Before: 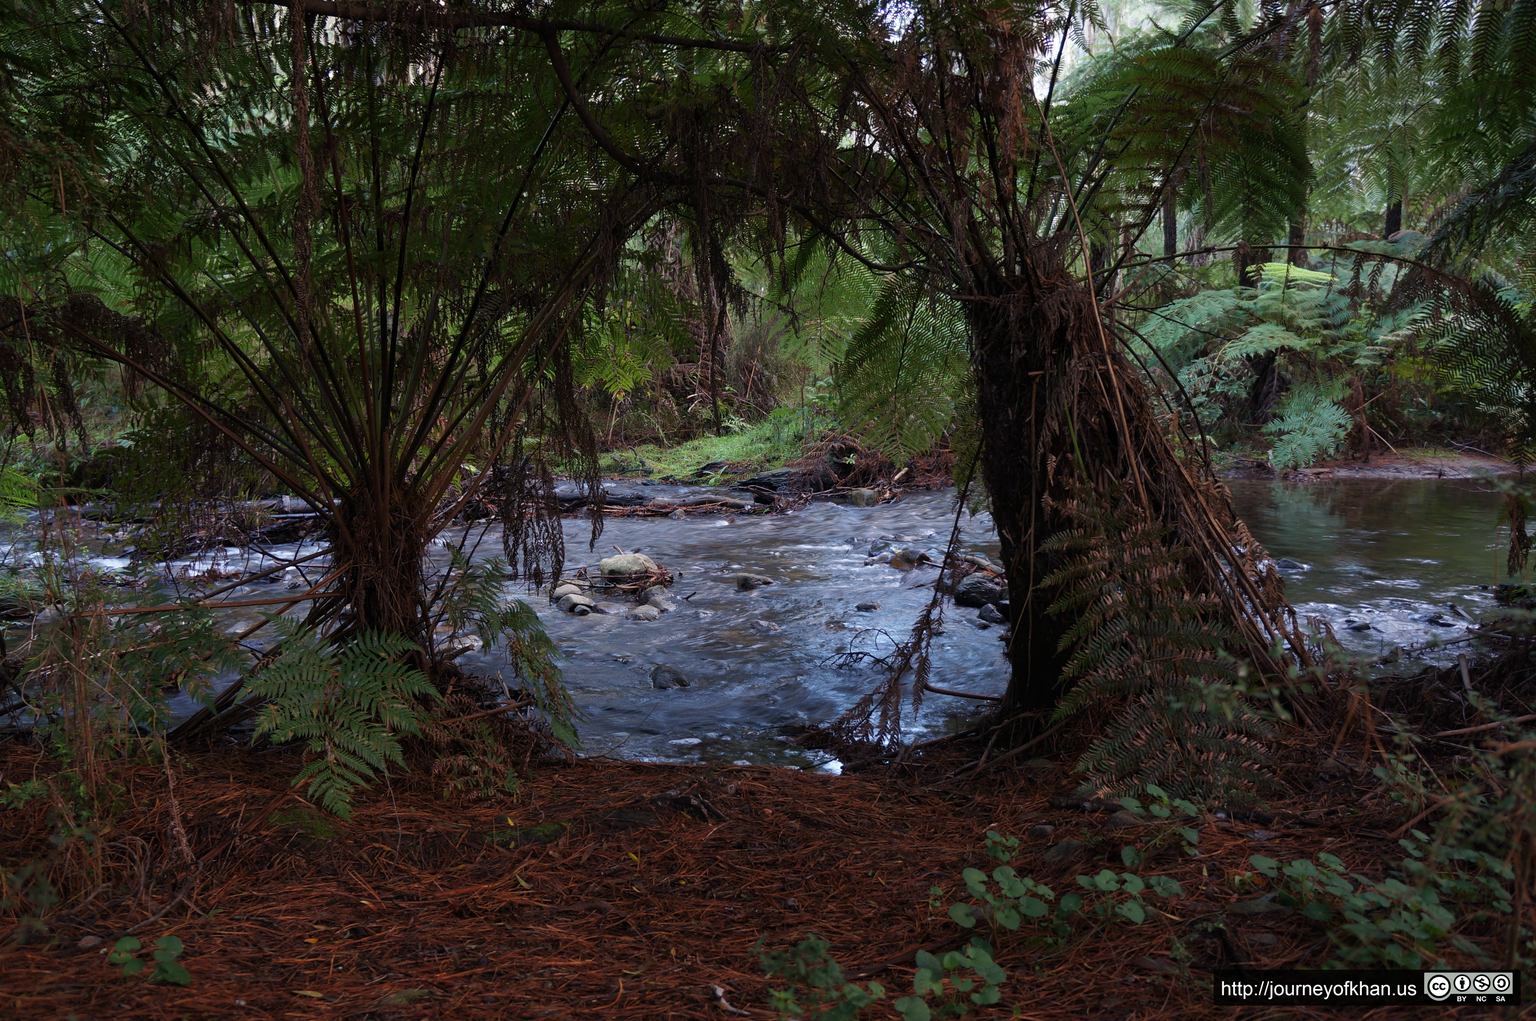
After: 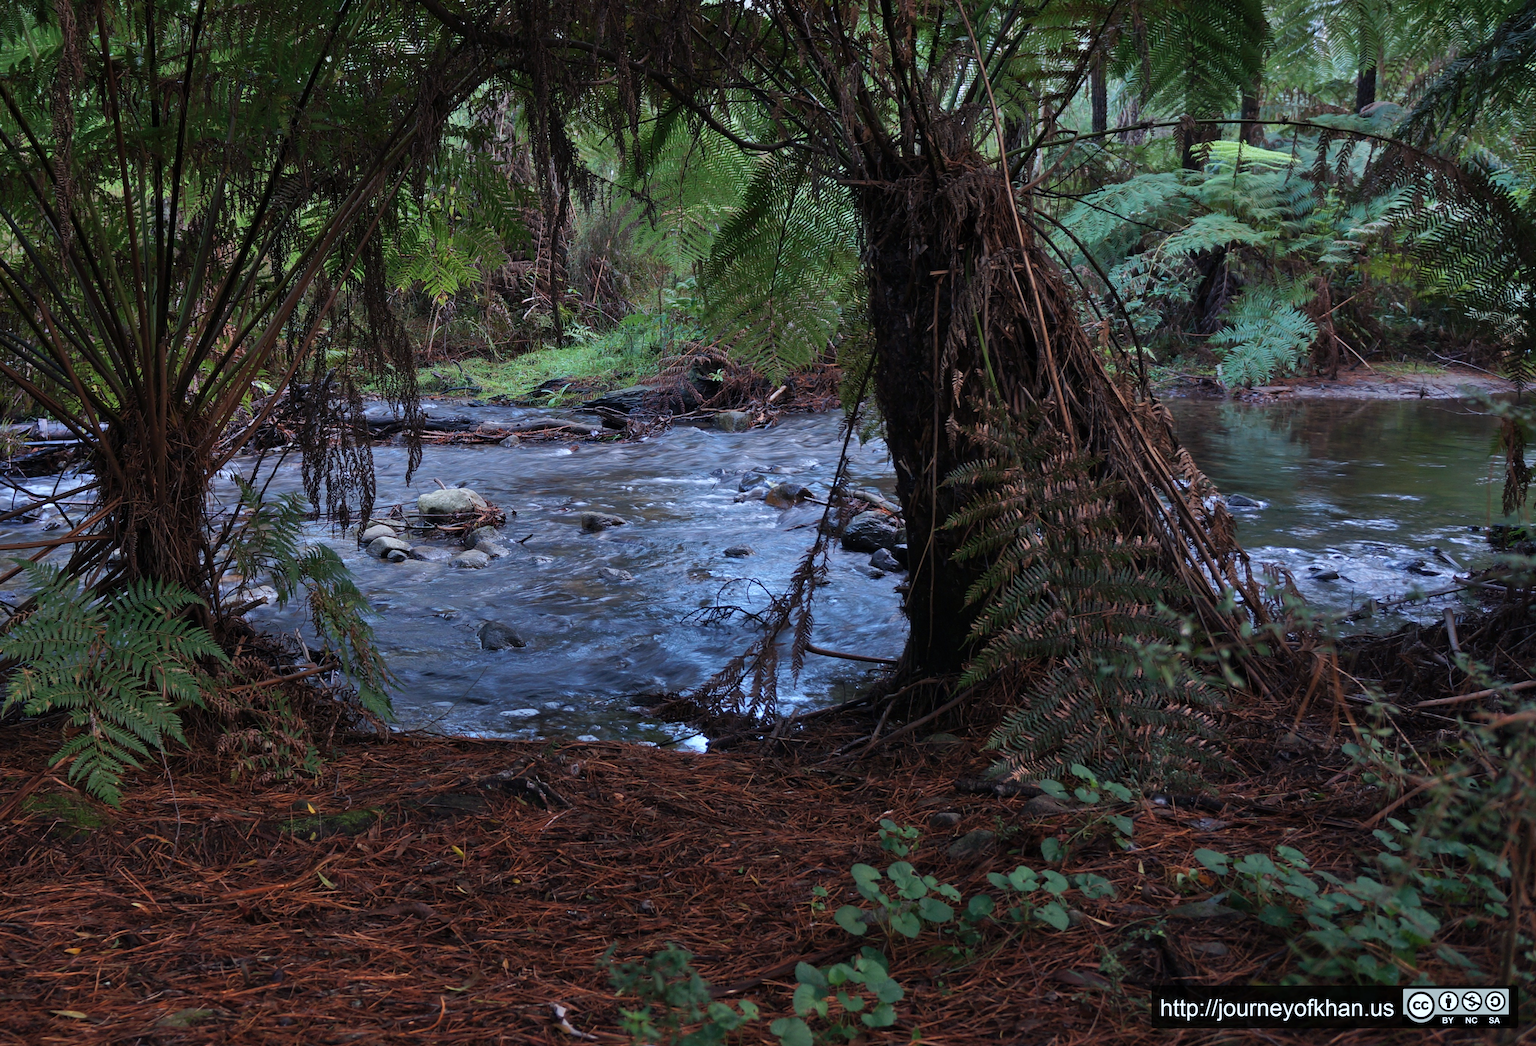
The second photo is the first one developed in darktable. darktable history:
color calibration: illuminant custom, x 0.368, y 0.373, temperature 4330.32 K
crop: left 16.315%, top 14.246%
shadows and highlights: shadows 37.27, highlights -28.18, soften with gaussian
